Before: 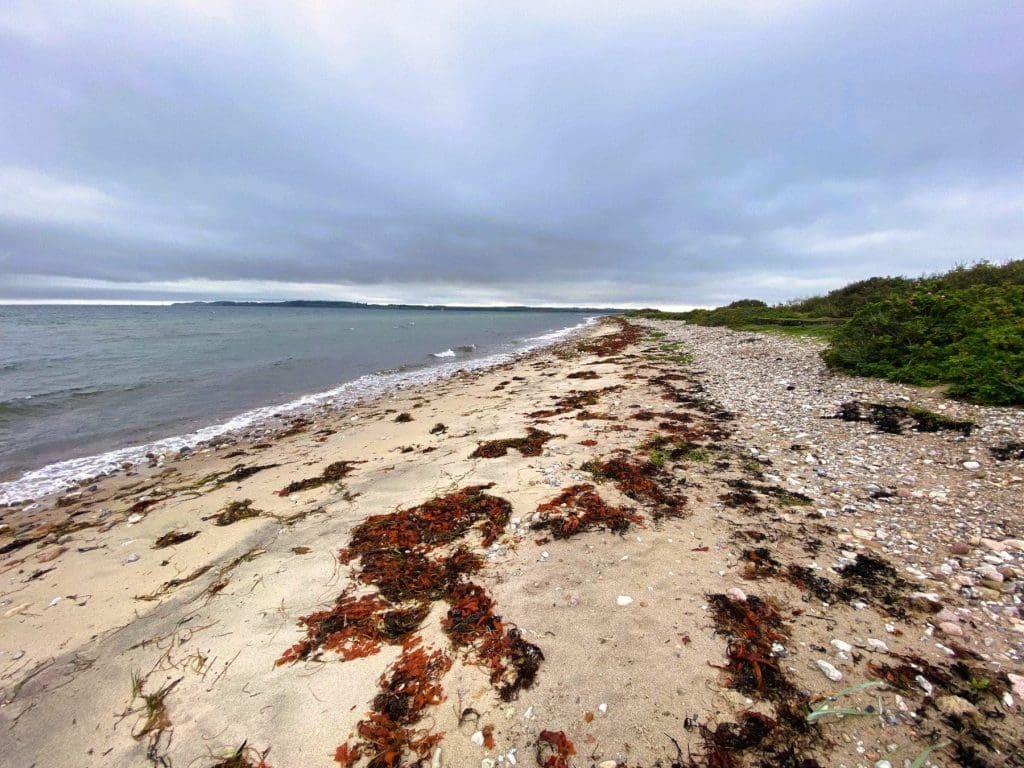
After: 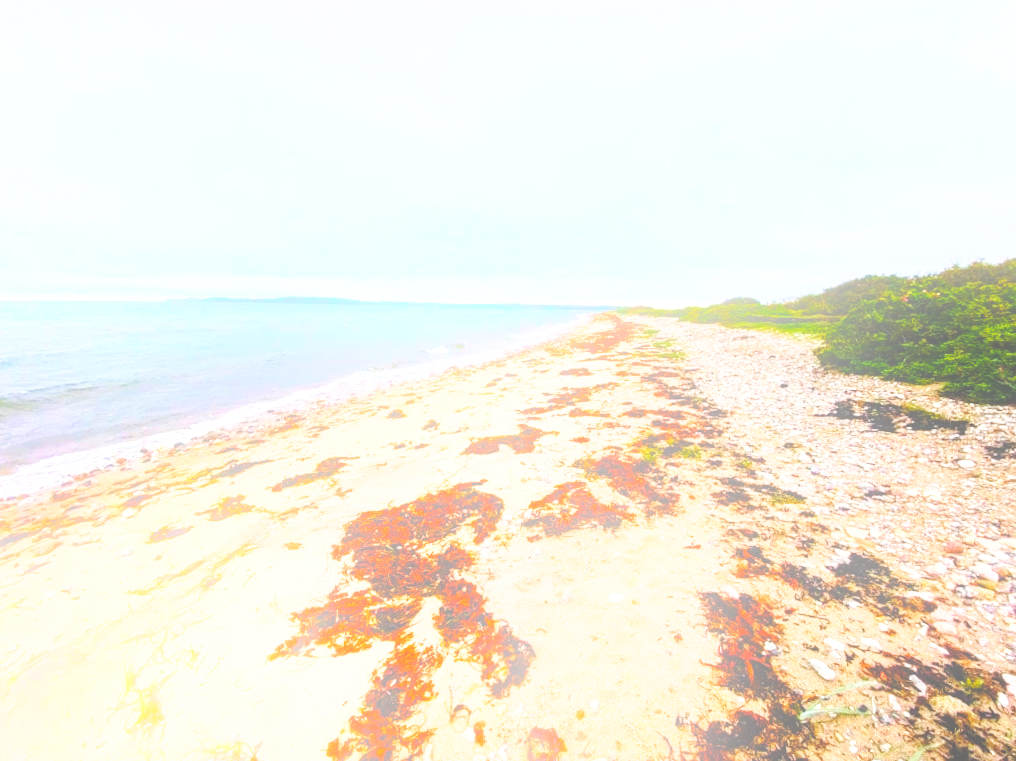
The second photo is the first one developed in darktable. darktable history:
base curve: curves: ch0 [(0, 0) (0.028, 0.03) (0.121, 0.232) (0.46, 0.748) (0.859, 0.968) (1, 1)], preserve colors none
color balance rgb: perceptual saturation grading › global saturation 20%, global vibrance 20%
local contrast: on, module defaults
bloom: on, module defaults
tone equalizer: -8 EV -0.75 EV, -7 EV -0.7 EV, -6 EV -0.6 EV, -5 EV -0.4 EV, -3 EV 0.4 EV, -2 EV 0.6 EV, -1 EV 0.7 EV, +0 EV 0.75 EV, edges refinement/feathering 500, mask exposure compensation -1.57 EV, preserve details no
rotate and perspective: rotation 0.192°, lens shift (horizontal) -0.015, crop left 0.005, crop right 0.996, crop top 0.006, crop bottom 0.99
